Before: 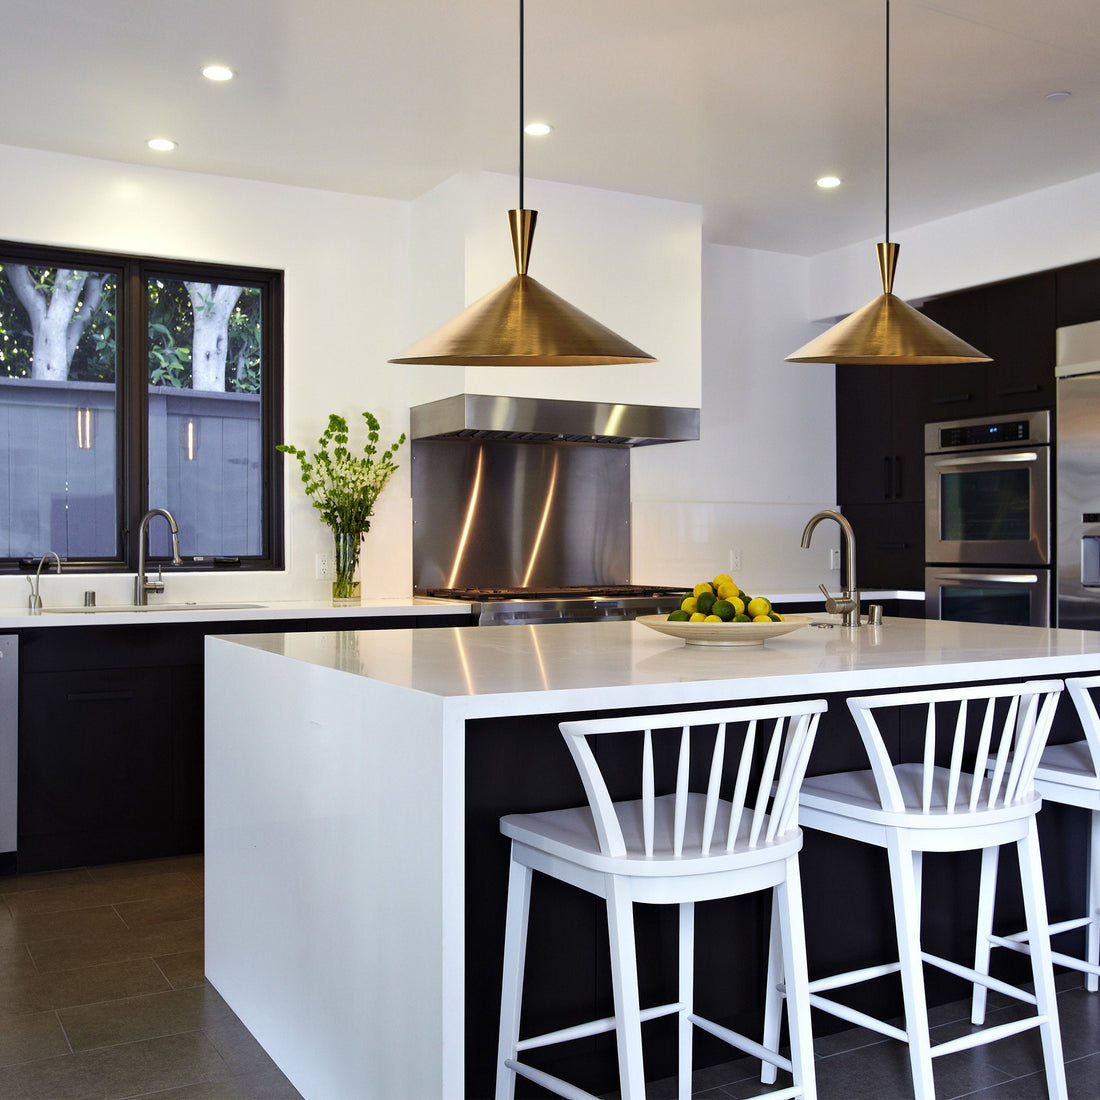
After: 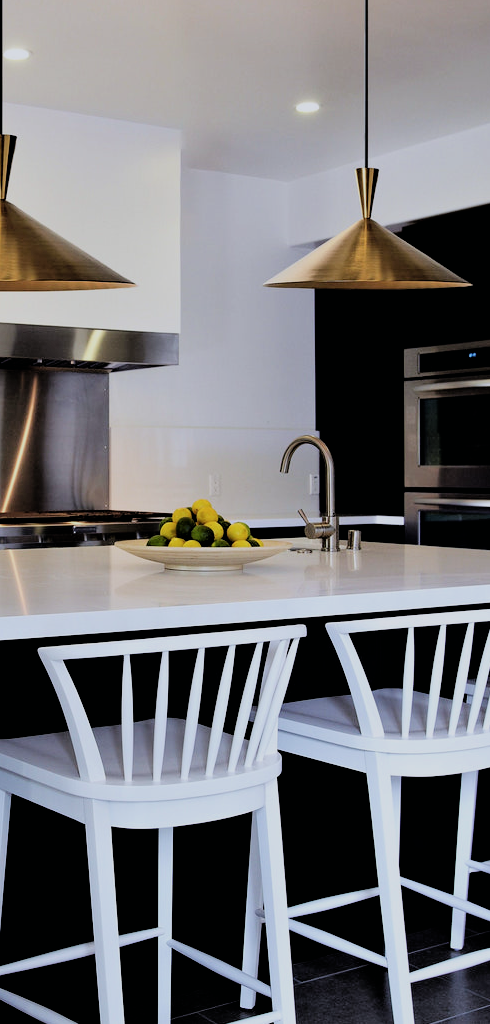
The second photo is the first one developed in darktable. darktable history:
filmic rgb: black relative exposure -4.4 EV, white relative exposure 5.01 EV, hardness 2.17, latitude 40.56%, contrast 1.148, highlights saturation mix 10.05%, shadows ↔ highlights balance 0.908%
crop: left 47.439%, top 6.865%, right 7.966%
color correction: highlights a* -0.154, highlights b* -5.47, shadows a* -0.132, shadows b* -0.125
